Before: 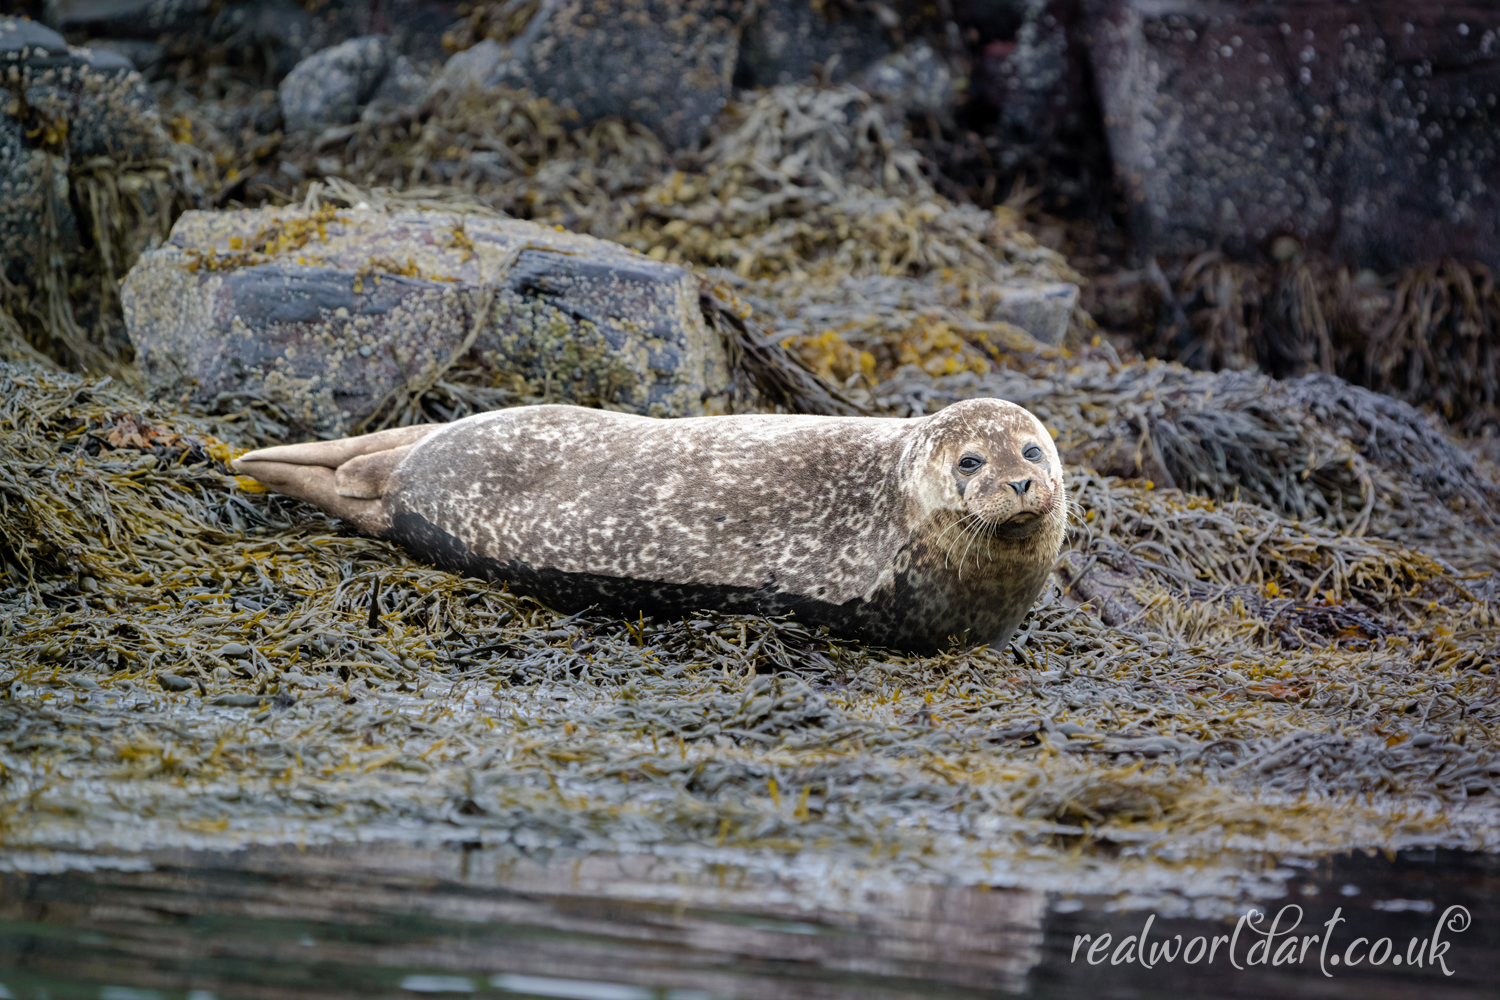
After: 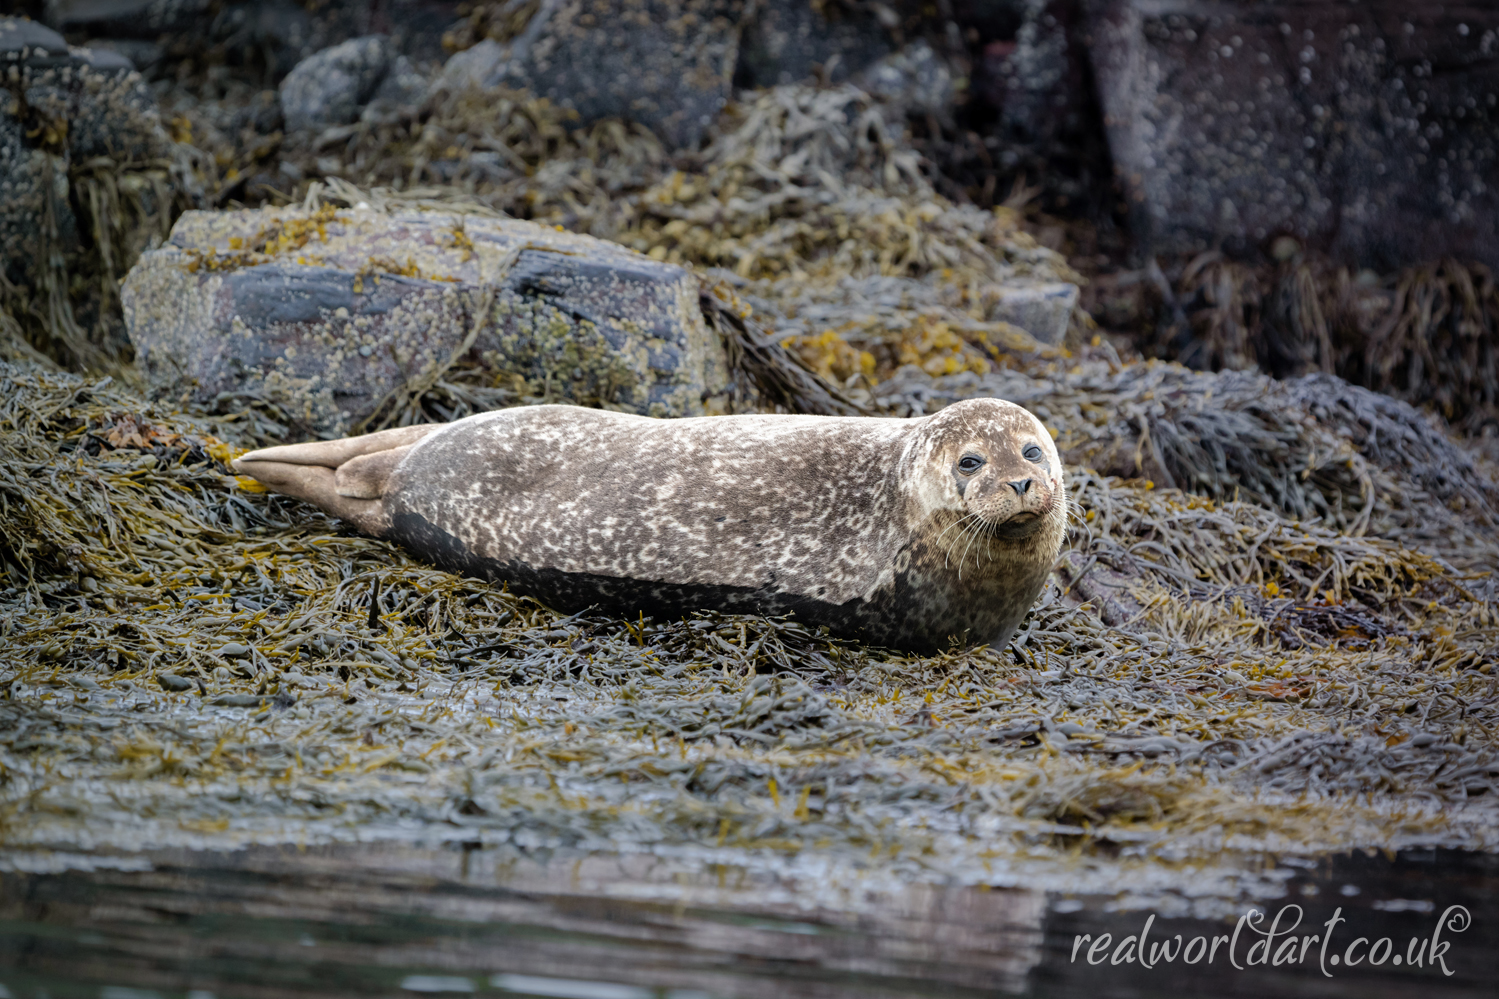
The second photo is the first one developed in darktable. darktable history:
crop: left 0.037%
vignetting: fall-off radius 99.43%, width/height ratio 1.336, unbound false
